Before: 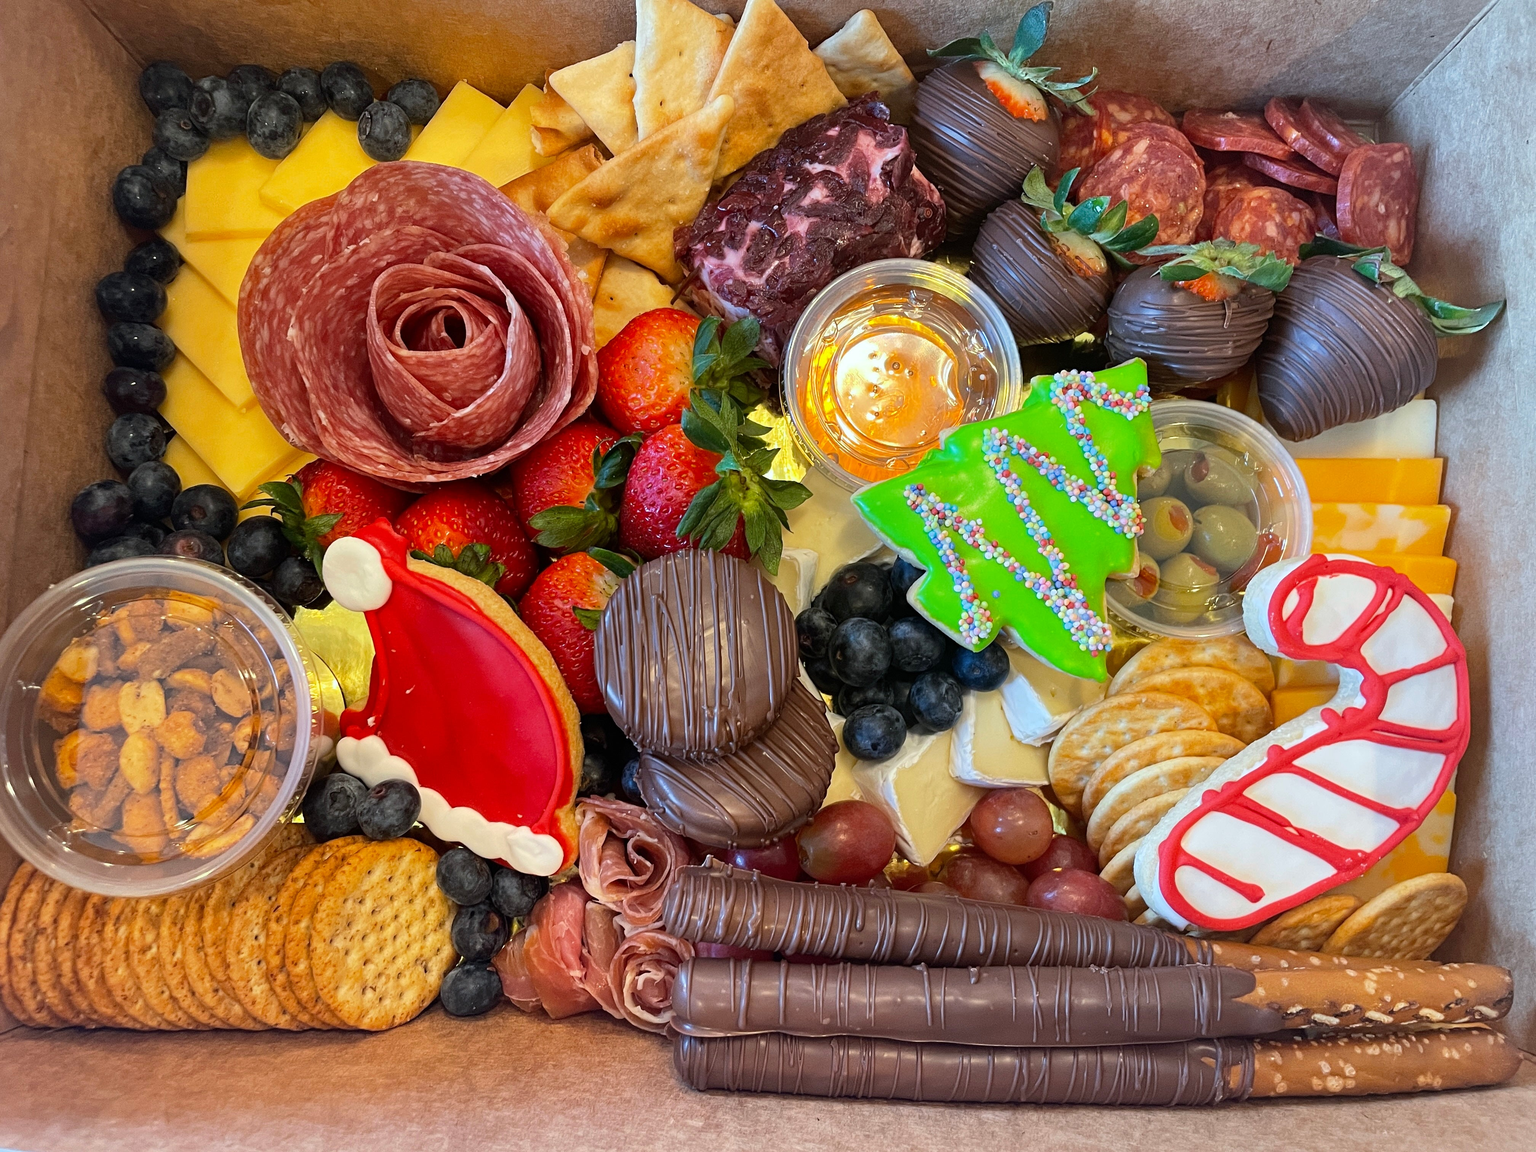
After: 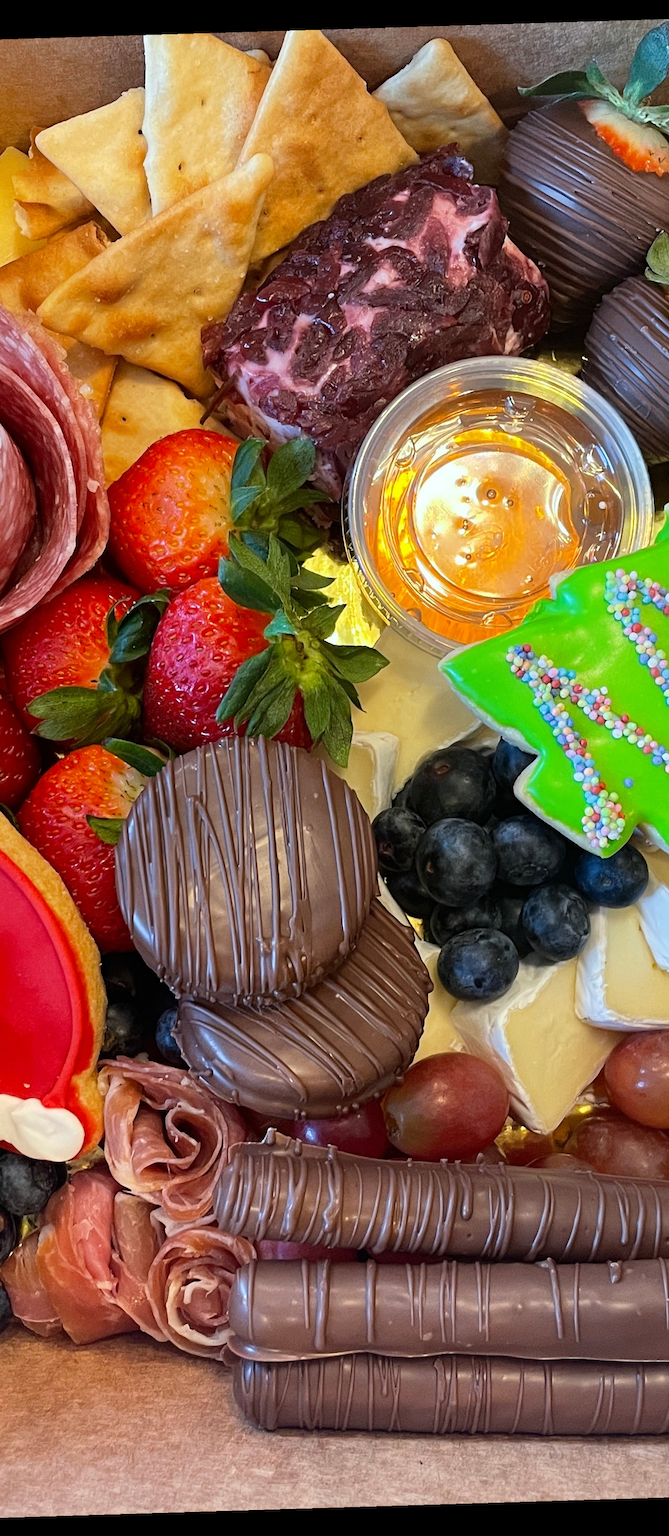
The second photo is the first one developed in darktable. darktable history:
rotate and perspective: rotation -1.75°, automatic cropping off
crop: left 33.36%, right 33.36%
white balance: red 1, blue 1
